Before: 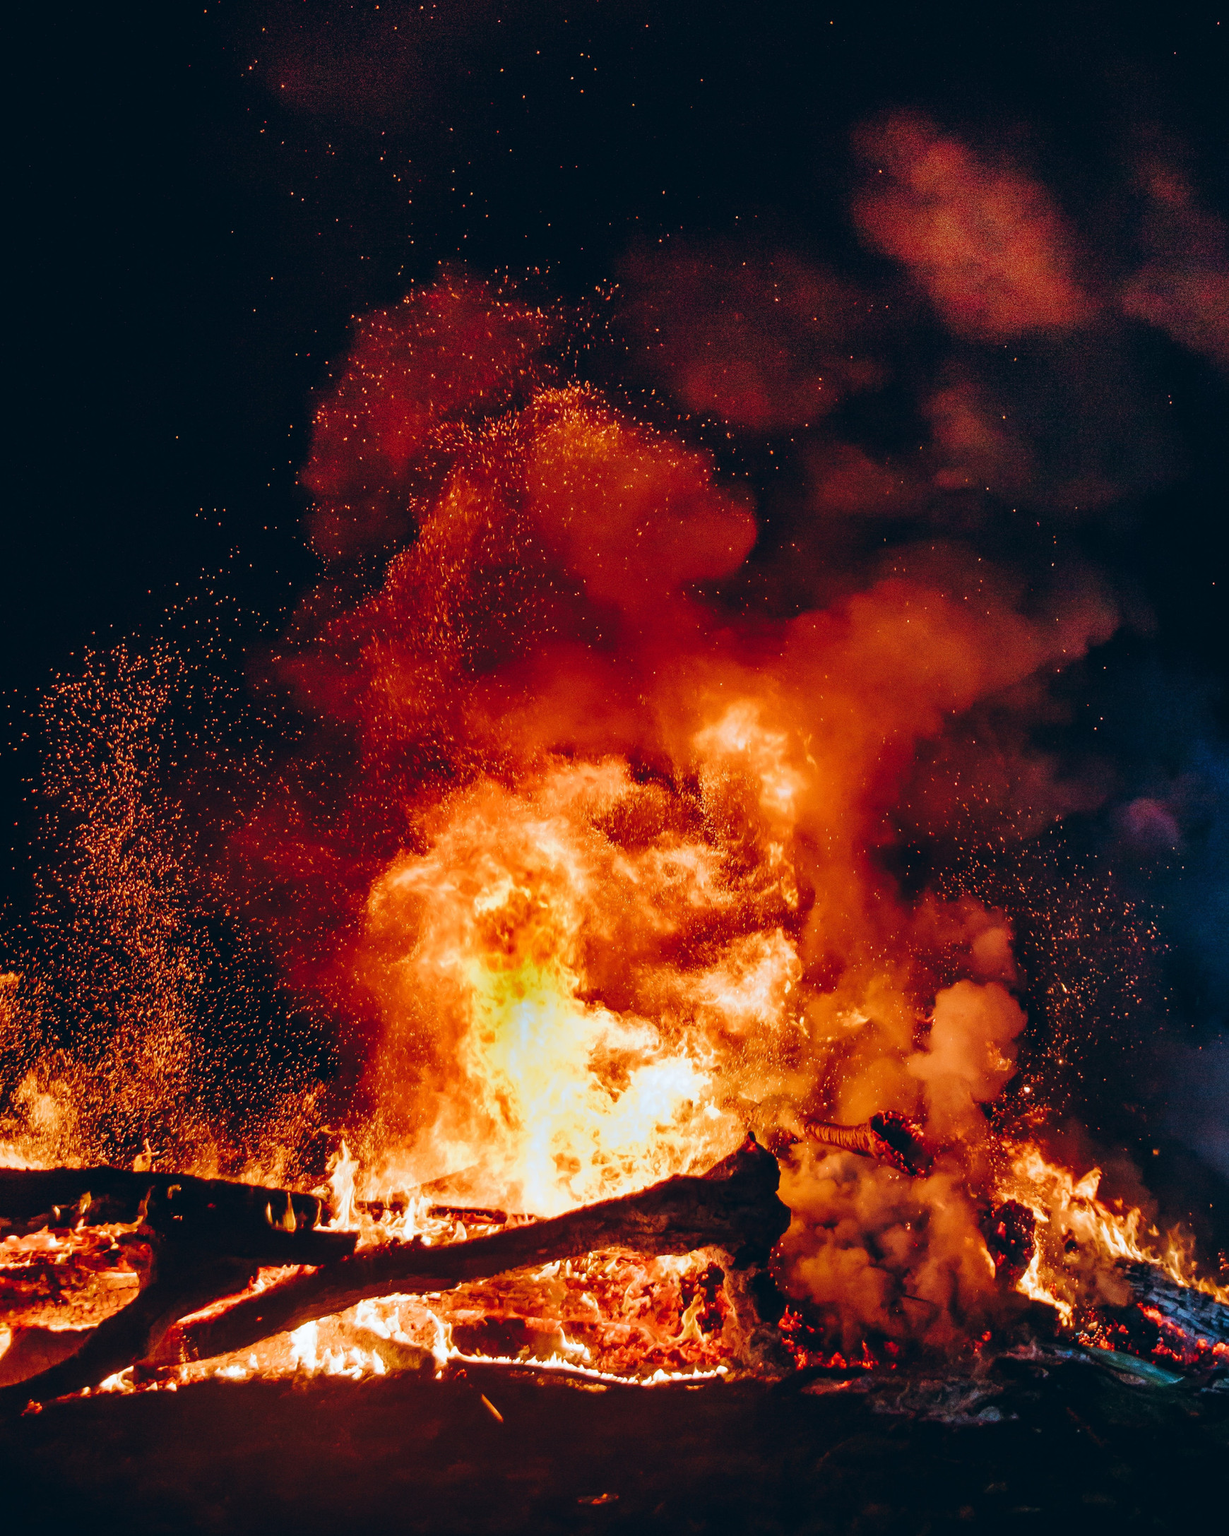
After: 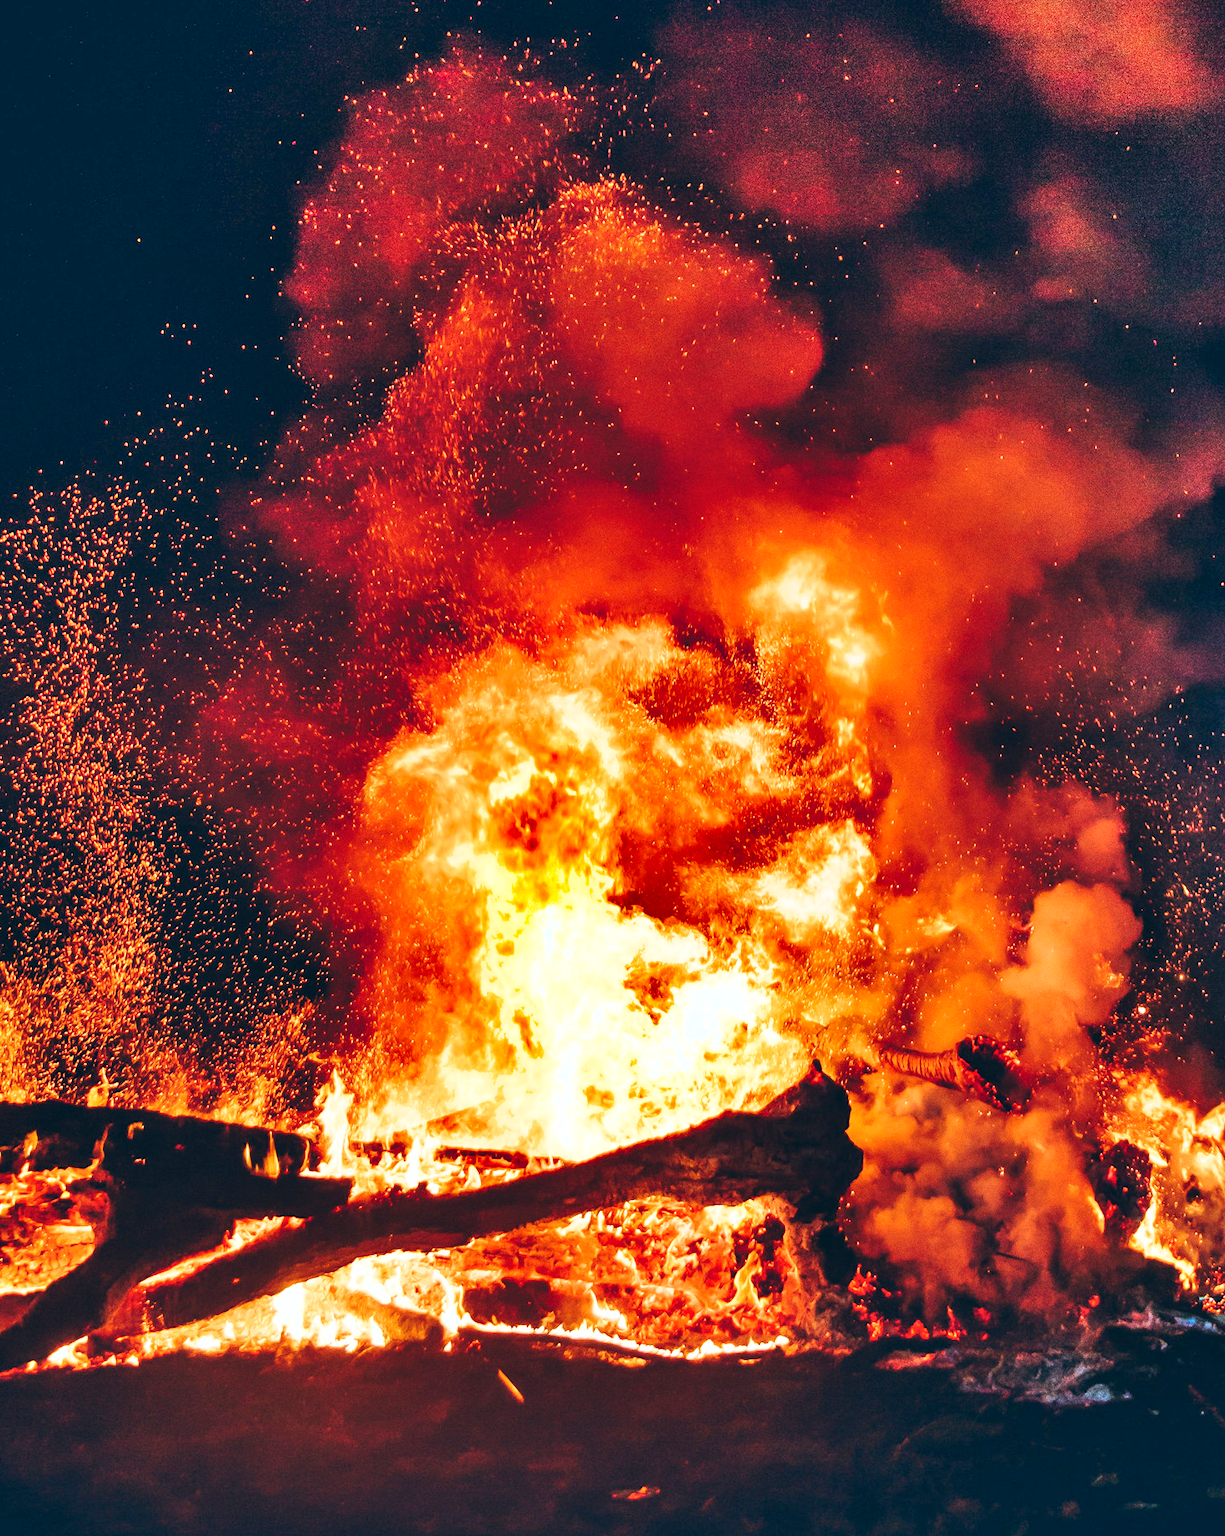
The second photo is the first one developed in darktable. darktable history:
exposure: exposure 0.731 EV, compensate exposure bias true, compensate highlight preservation false
crop and rotate: left 4.854%, top 15.241%, right 10.645%
shadows and highlights: low approximation 0.01, soften with gaussian
